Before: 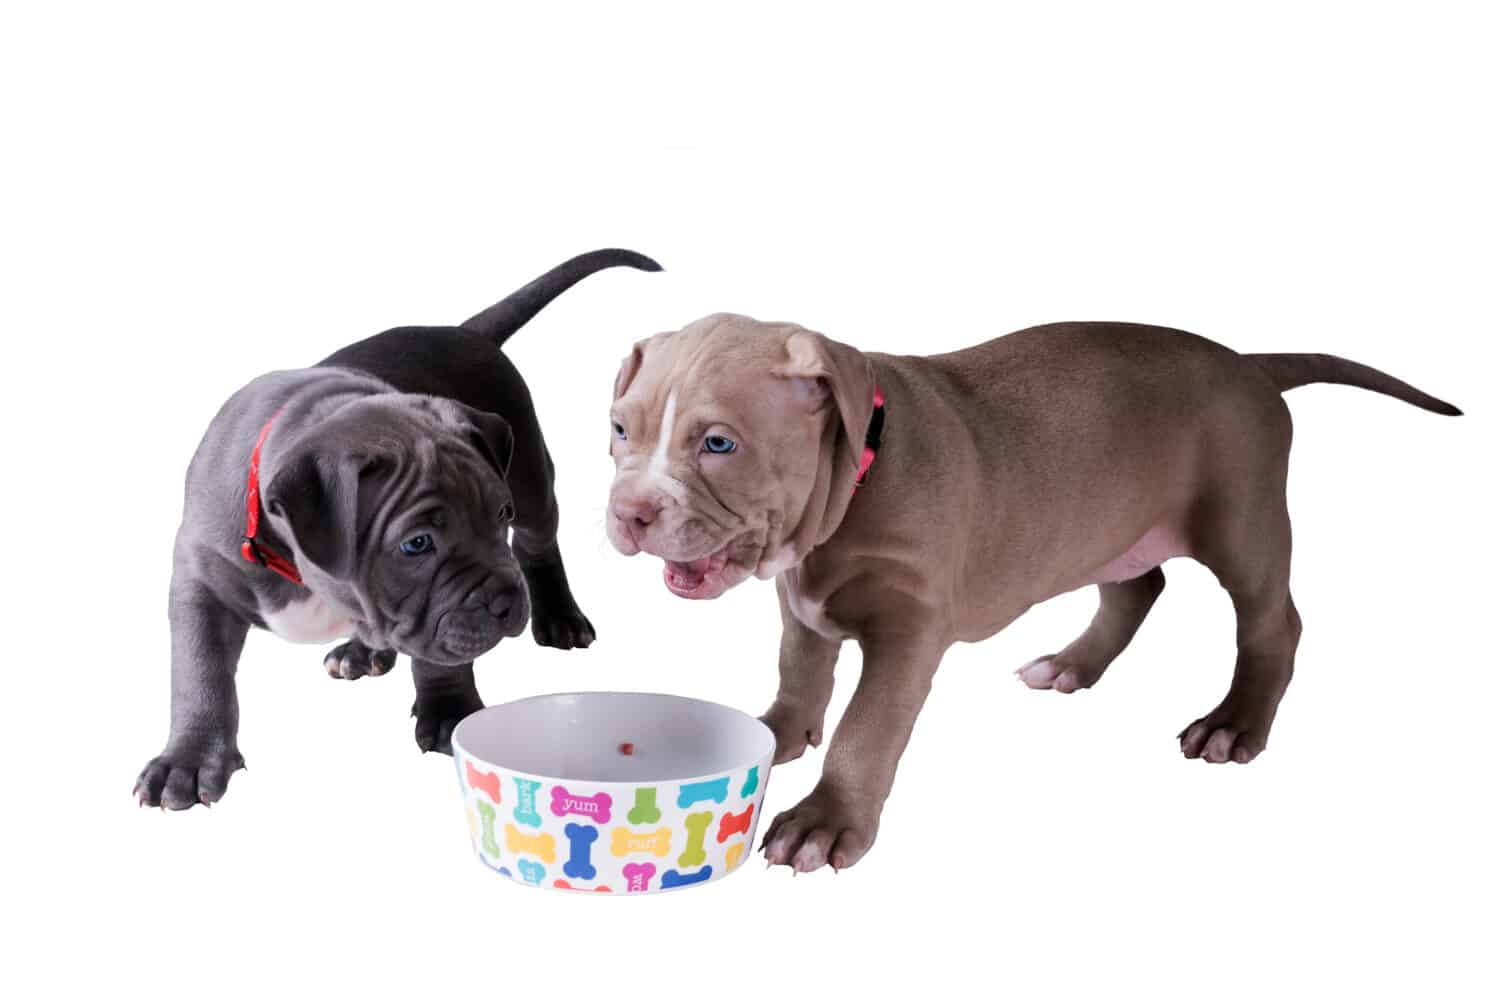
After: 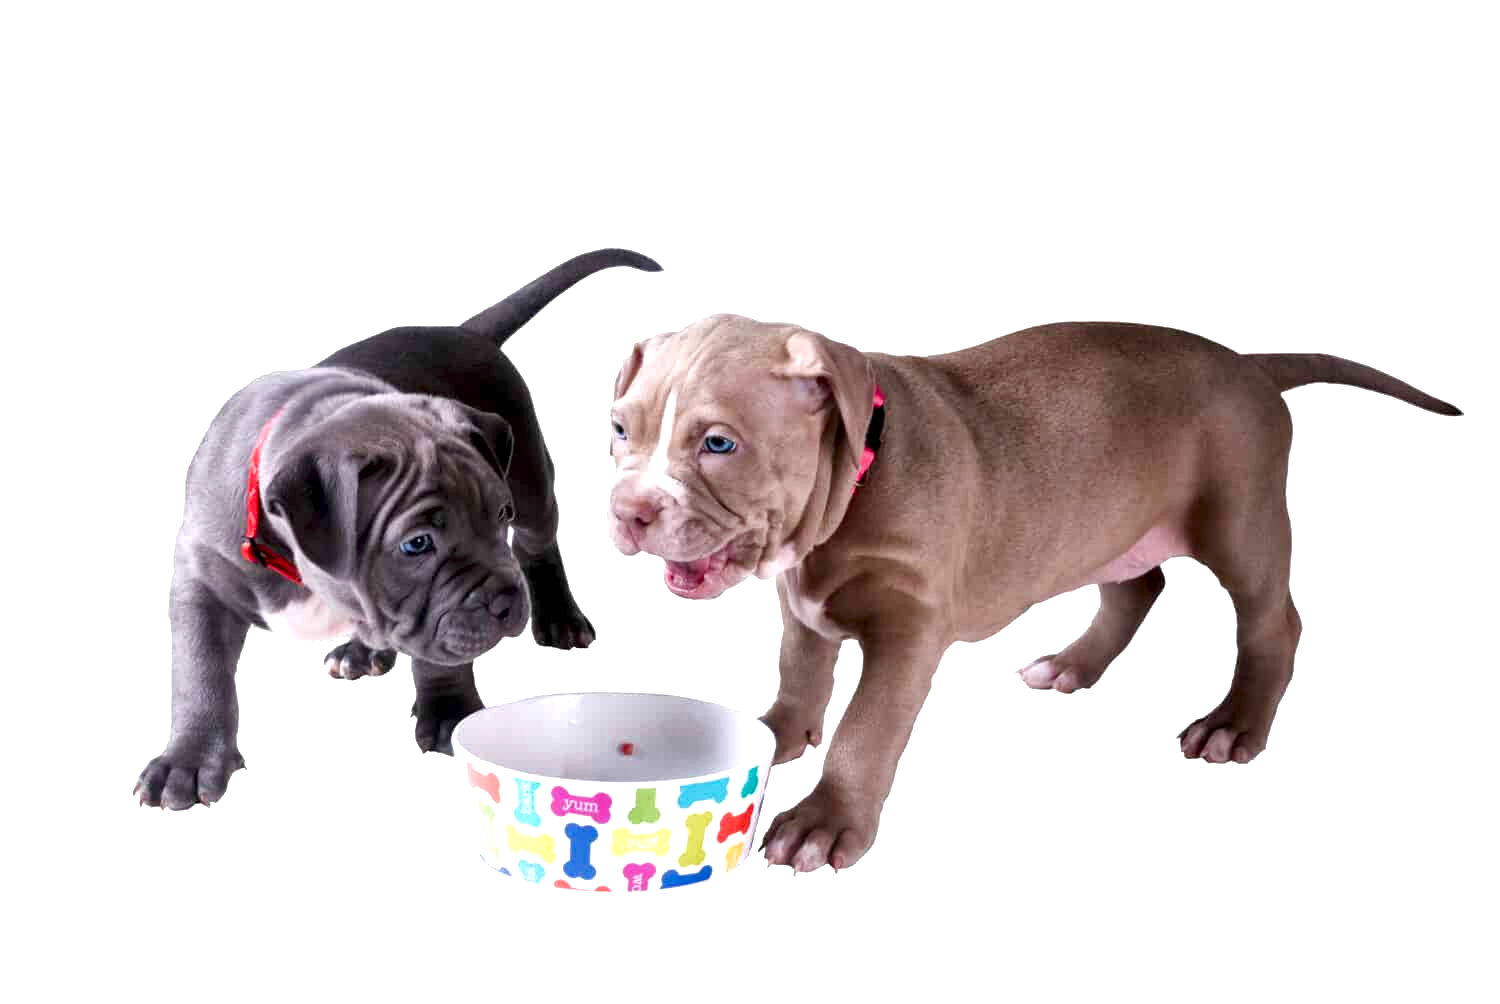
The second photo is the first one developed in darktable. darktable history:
color balance rgb: perceptual saturation grading › global saturation 20%, perceptual saturation grading › highlights -25%, perceptual saturation grading › shadows 25%
local contrast: mode bilateral grid, contrast 25, coarseness 60, detail 151%, midtone range 0.2
exposure: exposure 0.6 EV, compensate highlight preservation false
